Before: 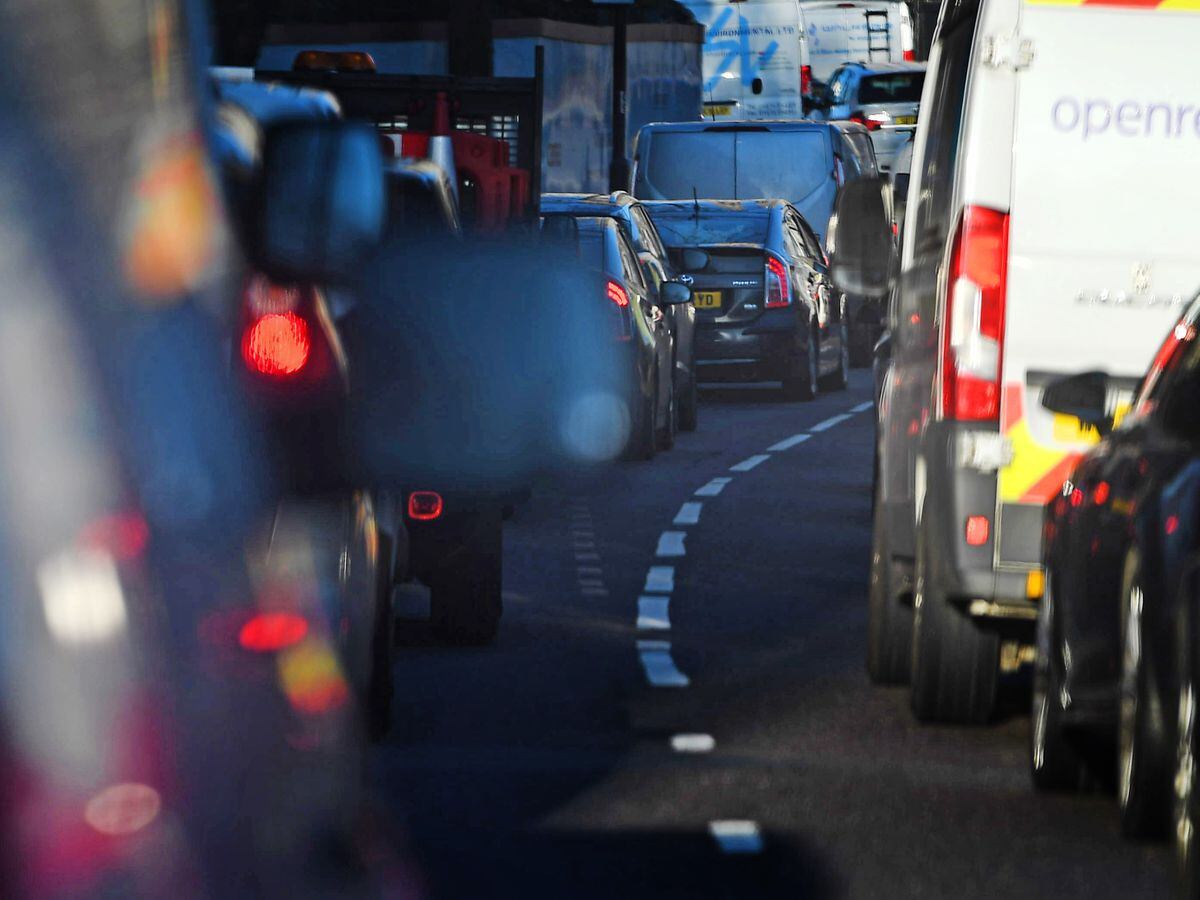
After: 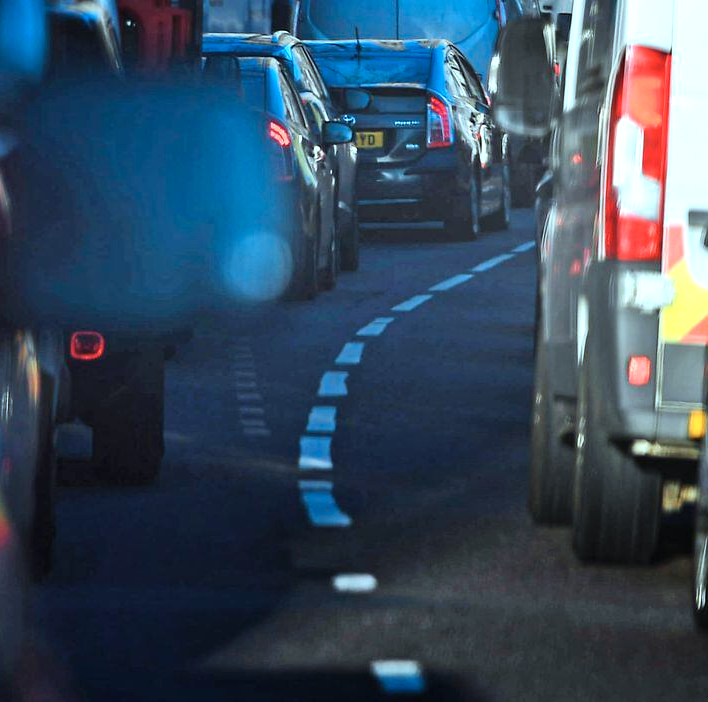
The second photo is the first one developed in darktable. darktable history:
color correction: highlights a* -11.78, highlights b* -15.66
crop and rotate: left 28.22%, top 17.818%, right 12.735%, bottom 4.078%
exposure: black level correction 0, exposure 0.5 EV, compensate exposure bias true, compensate highlight preservation false
